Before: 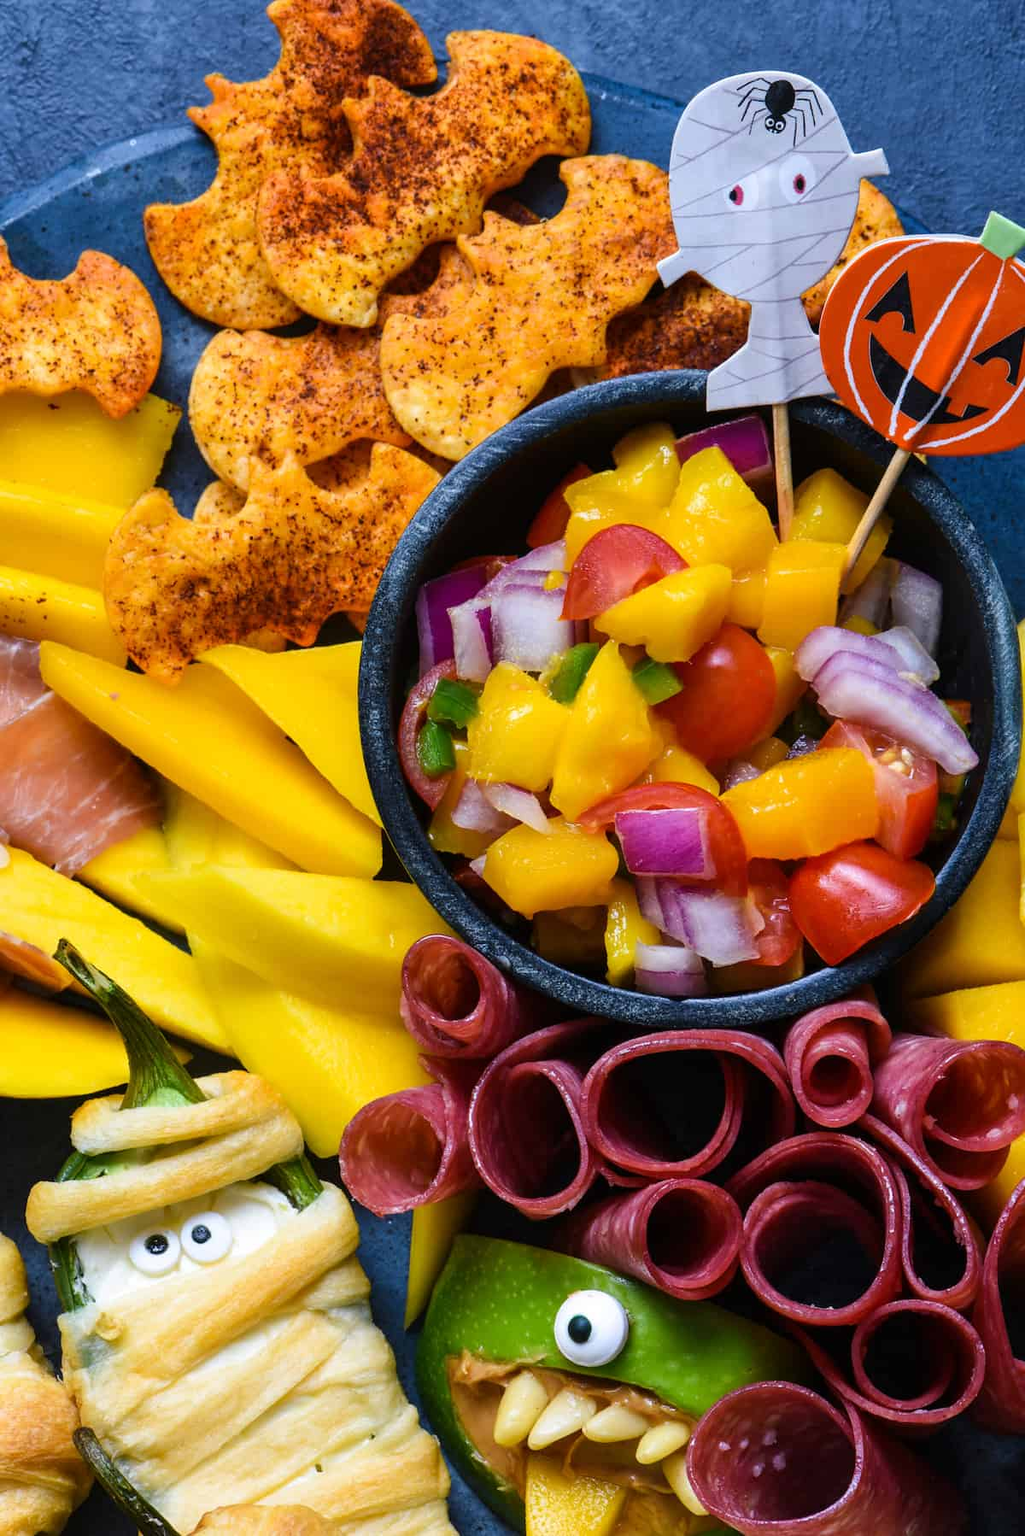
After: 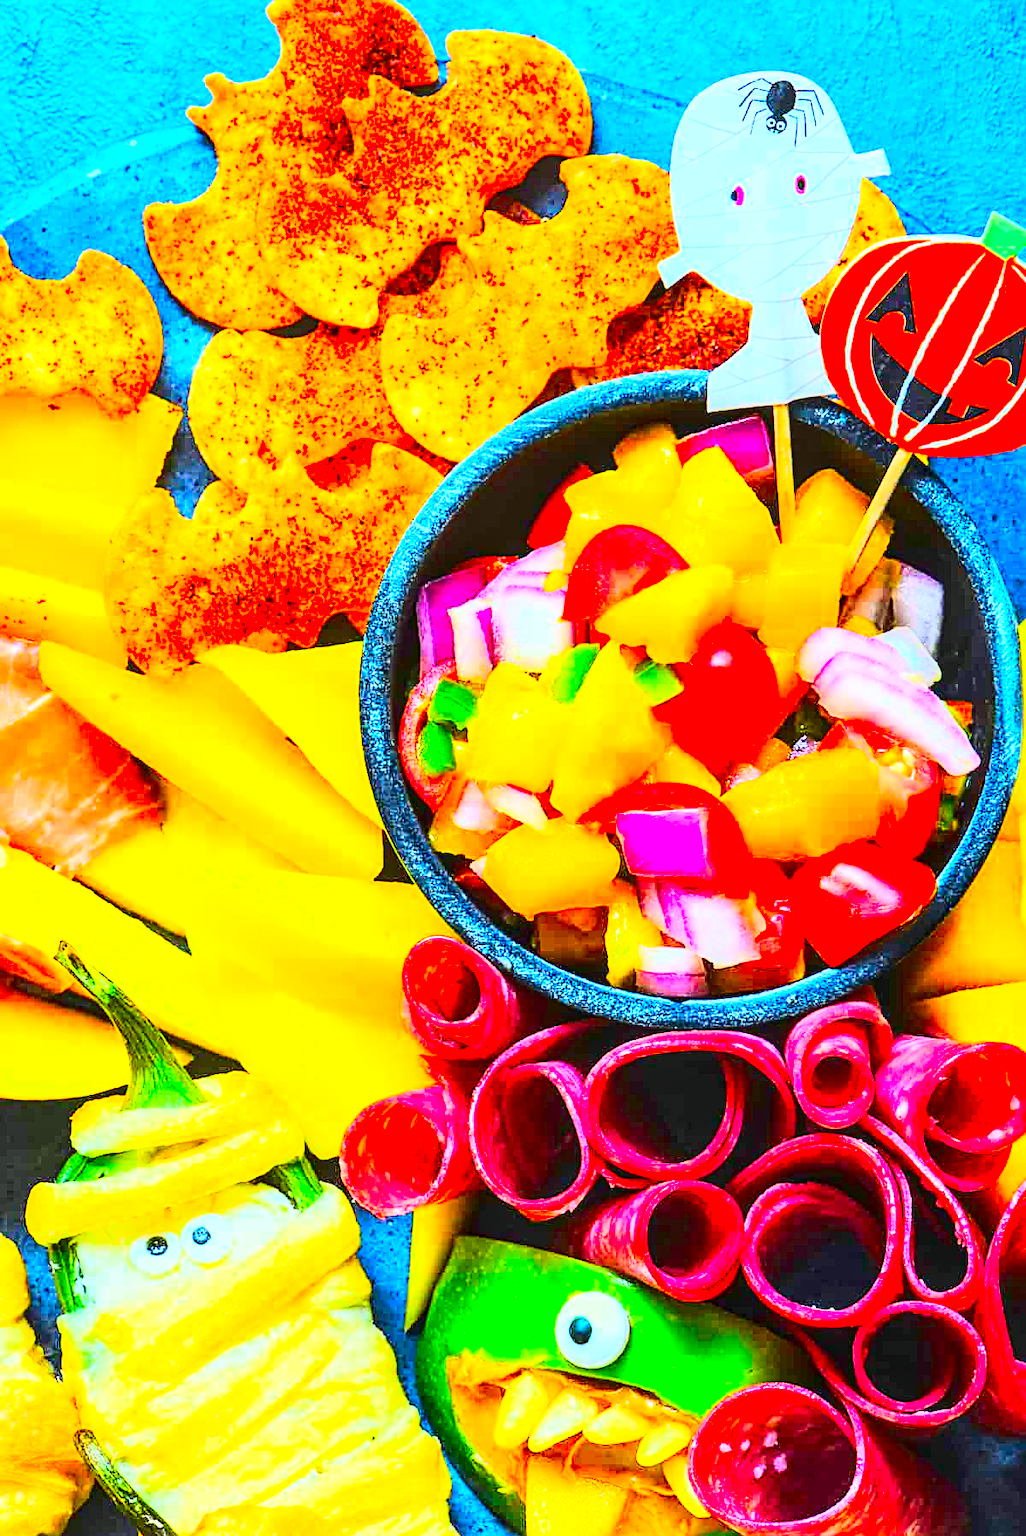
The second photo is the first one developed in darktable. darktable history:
tone equalizer: -8 EV 1.96 EV, -7 EV 1.97 EV, -6 EV 1.98 EV, -5 EV 1.97 EV, -4 EV 2 EV, -3 EV 1.47 EV, -2 EV 0.973 EV, -1 EV 0.52 EV, edges refinement/feathering 500, mask exposure compensation -1.57 EV, preserve details no
base curve: curves: ch0 [(0, 0) (0.028, 0.03) (0.121, 0.232) (0.46, 0.748) (0.859, 0.968) (1, 1)]
crop: bottom 0.058%
contrast brightness saturation: contrast 0.149, brightness -0.007, saturation 0.097
sharpen: radius 2.563, amount 0.646
color calibration: illuminant custom, x 0.348, y 0.366, temperature 4919.72 K
local contrast: on, module defaults
color correction: highlights a* -11.19, highlights b* 9.82, saturation 1.72
